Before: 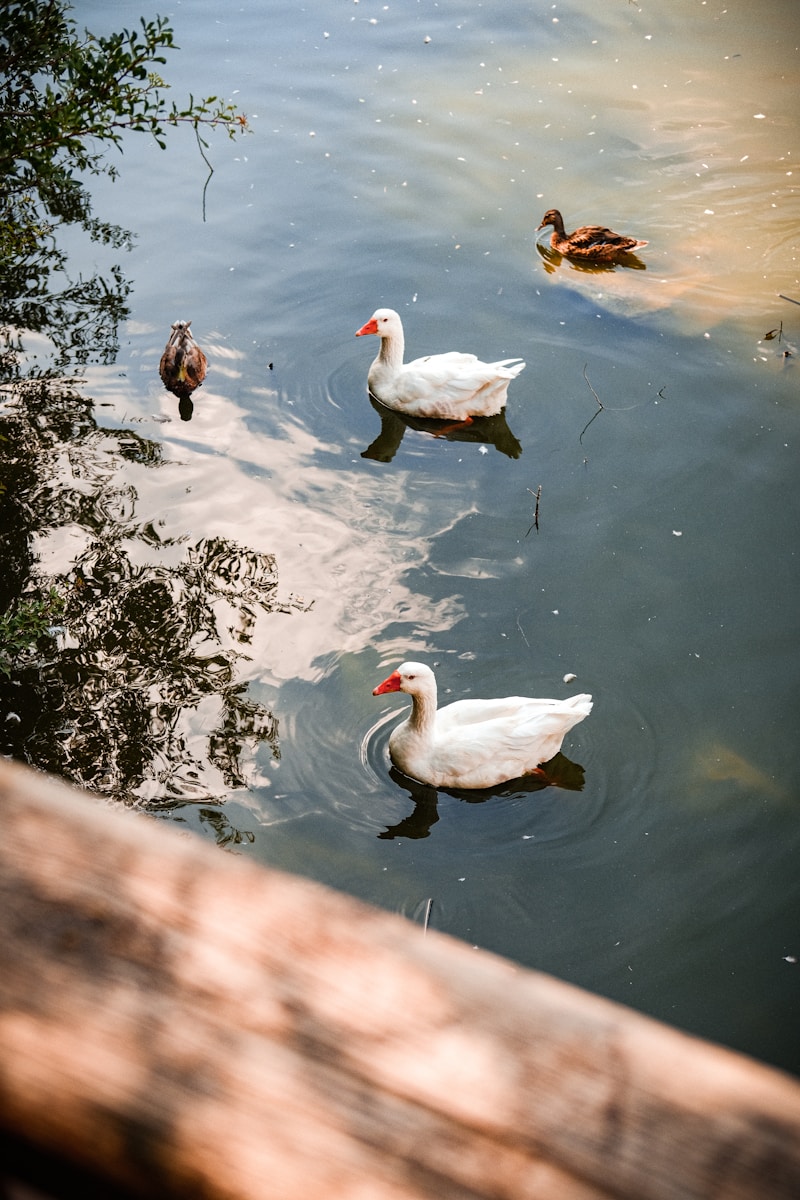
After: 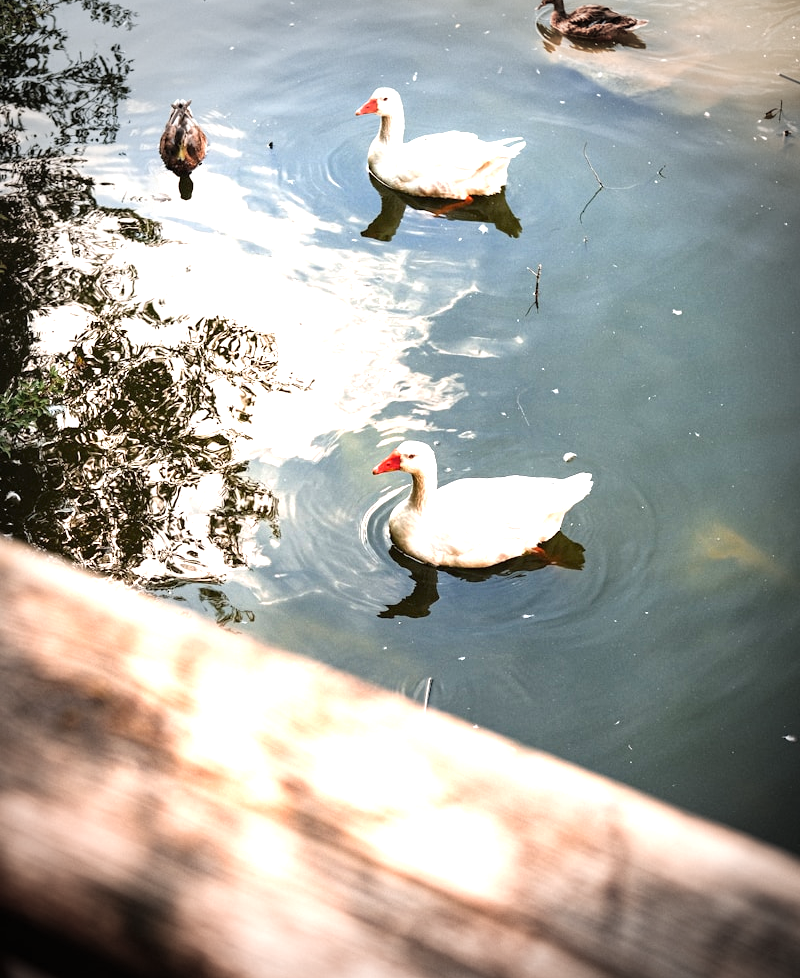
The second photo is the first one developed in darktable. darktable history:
crop and rotate: top 18.484%
exposure: black level correction 0, exposure 1.2 EV, compensate exposure bias true, compensate highlight preservation false
vignetting: fall-off start 69.02%, fall-off radius 29.8%, width/height ratio 0.986, shape 0.849
